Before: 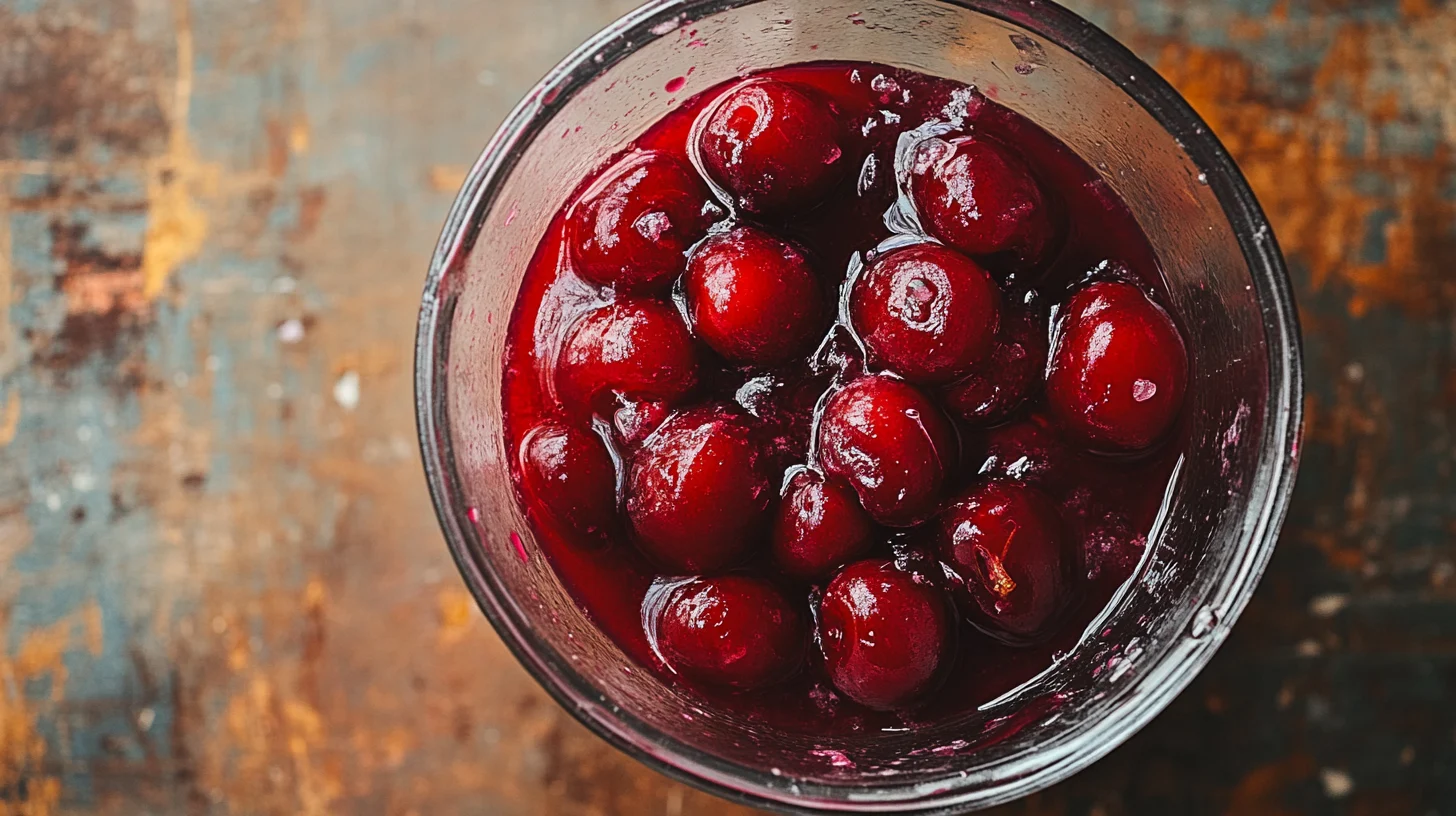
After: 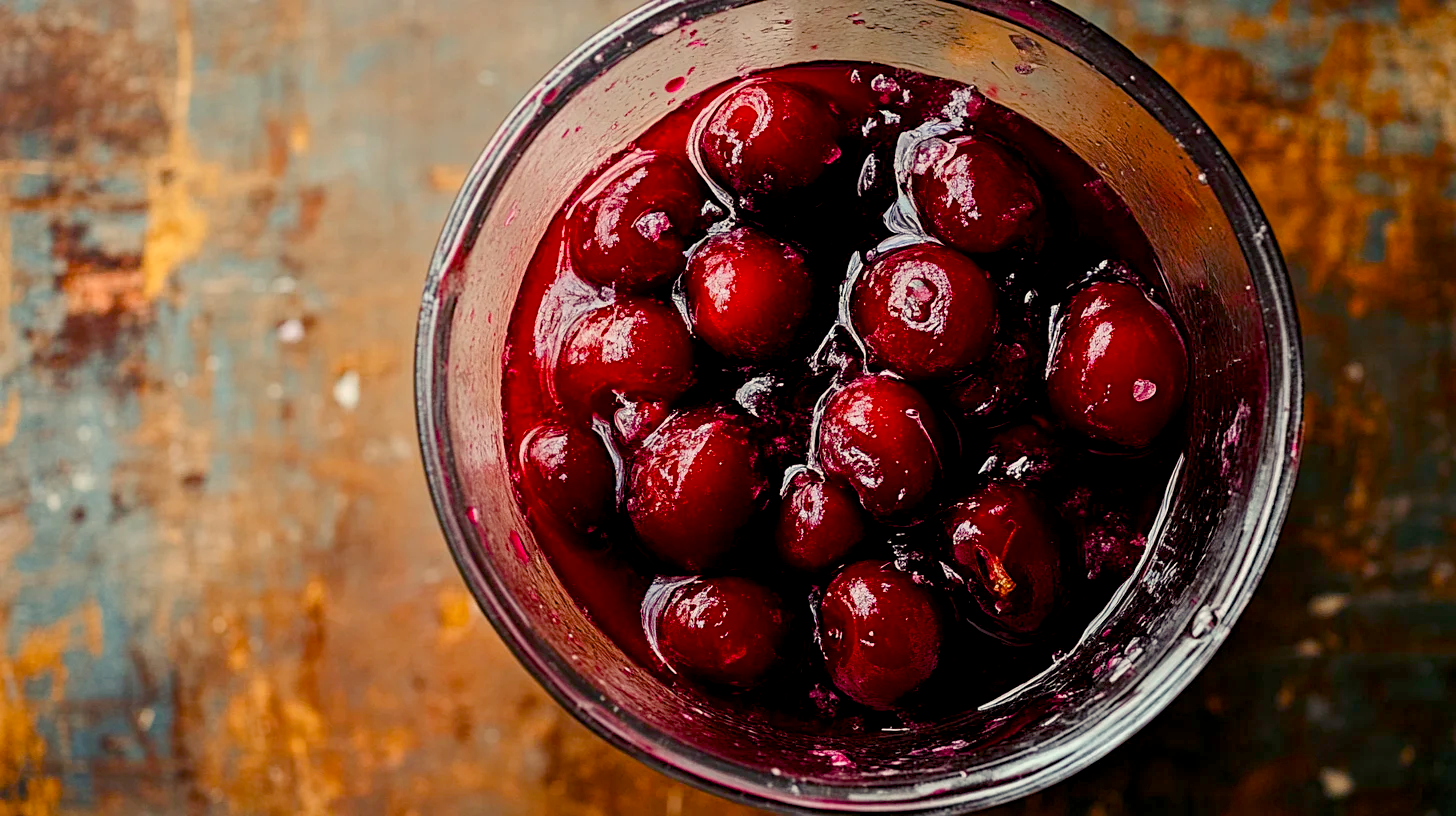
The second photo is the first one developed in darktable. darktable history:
color balance rgb: shadows lift › chroma 3%, shadows lift › hue 280.8°, power › hue 330°, highlights gain › chroma 3%, highlights gain › hue 75.6°, global offset › luminance -1%, perceptual saturation grading › global saturation 20%, perceptual saturation grading › highlights -25%, perceptual saturation grading › shadows 50%, global vibrance 20%
local contrast: mode bilateral grid, contrast 10, coarseness 25, detail 110%, midtone range 0.2
